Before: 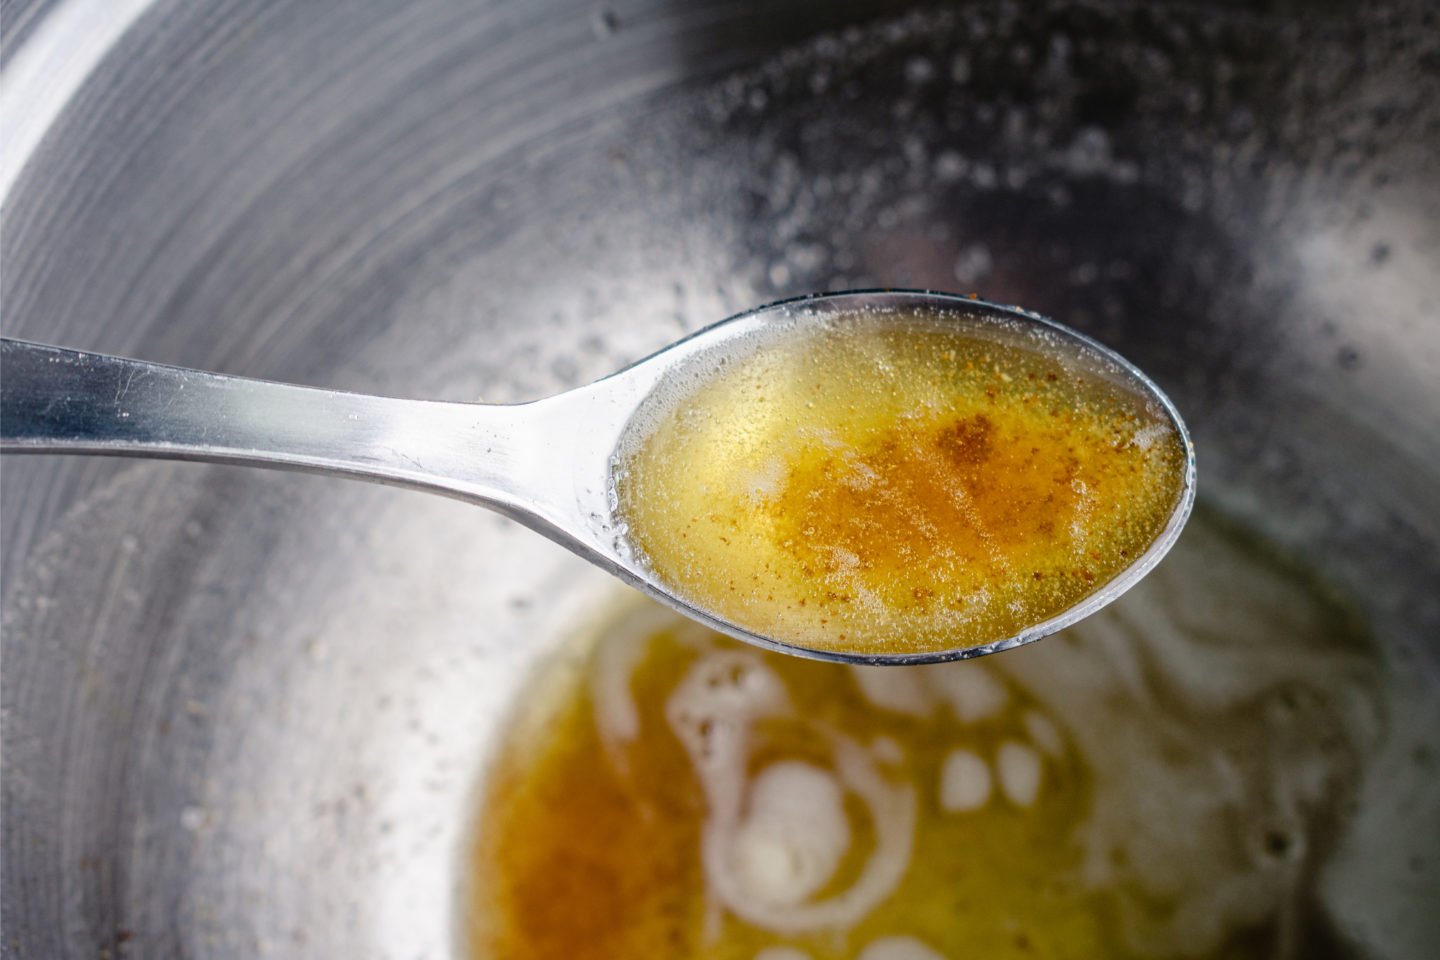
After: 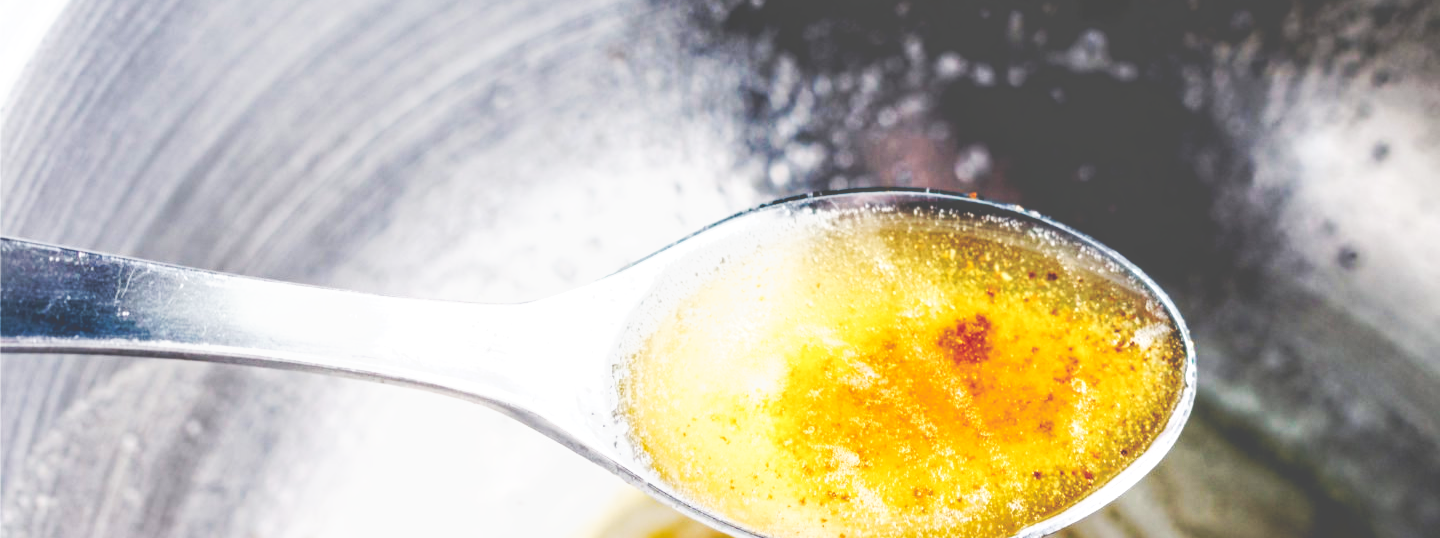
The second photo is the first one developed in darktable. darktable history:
contrast equalizer: y [[0.5 ×4, 0.524, 0.59], [0.5 ×6], [0.5 ×6], [0, 0, 0, 0.01, 0.045, 0.012], [0, 0, 0, 0.044, 0.195, 0.131]], mix -1
crop and rotate: top 10.521%, bottom 33.419%
local contrast: detail 130%
tone curve: curves: ch0 [(0, 0) (0.003, 0.279) (0.011, 0.287) (0.025, 0.295) (0.044, 0.304) (0.069, 0.316) (0.1, 0.319) (0.136, 0.316) (0.177, 0.32) (0.224, 0.359) (0.277, 0.421) (0.335, 0.511) (0.399, 0.639) (0.468, 0.734) (0.543, 0.827) (0.623, 0.89) (0.709, 0.944) (0.801, 0.965) (0.898, 0.968) (1, 1)], preserve colors none
color zones: curves: ch0 [(0, 0.5) (0.143, 0.5) (0.286, 0.5) (0.429, 0.5) (0.571, 0.5) (0.714, 0.476) (0.857, 0.5) (1, 0.5)]; ch2 [(0, 0.5) (0.143, 0.5) (0.286, 0.5) (0.429, 0.5) (0.571, 0.5) (0.714, 0.487) (0.857, 0.5) (1, 0.5)]
